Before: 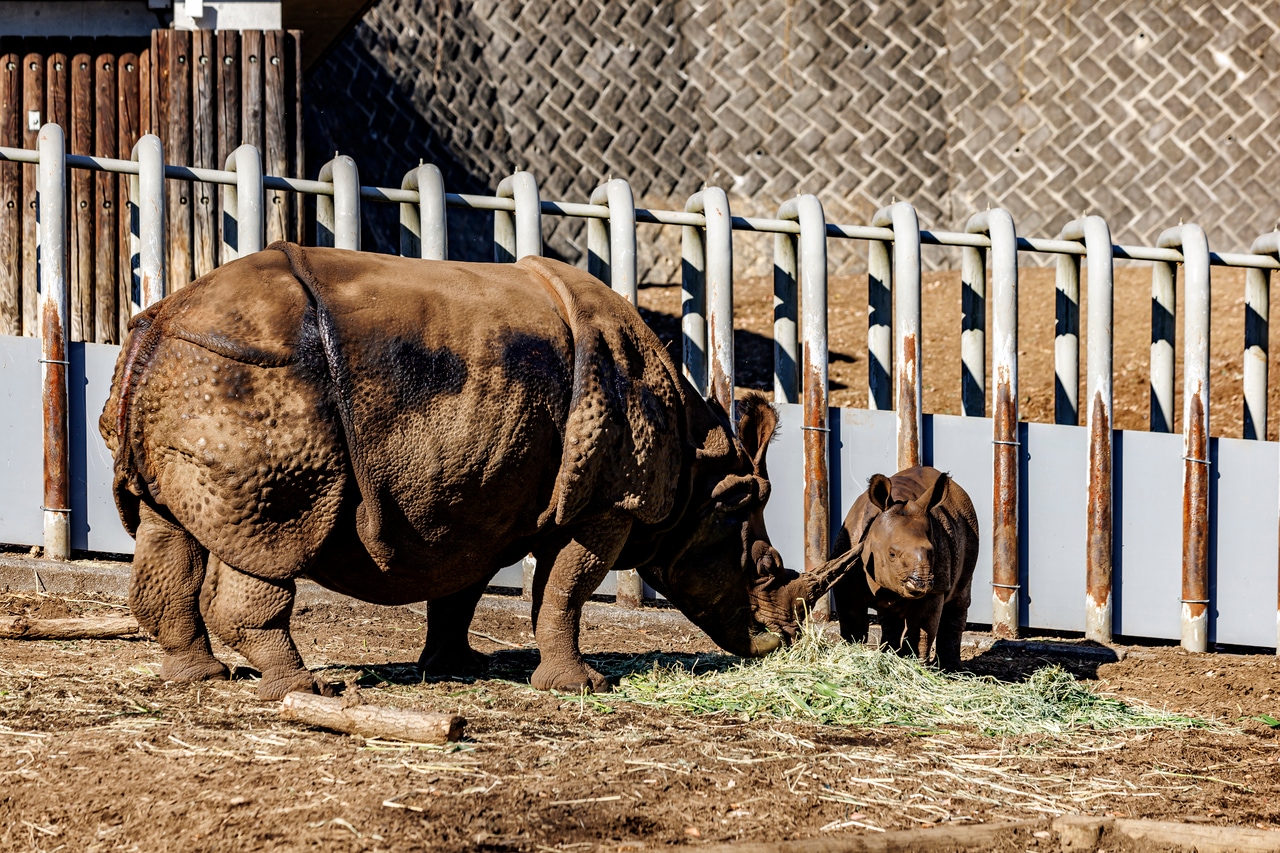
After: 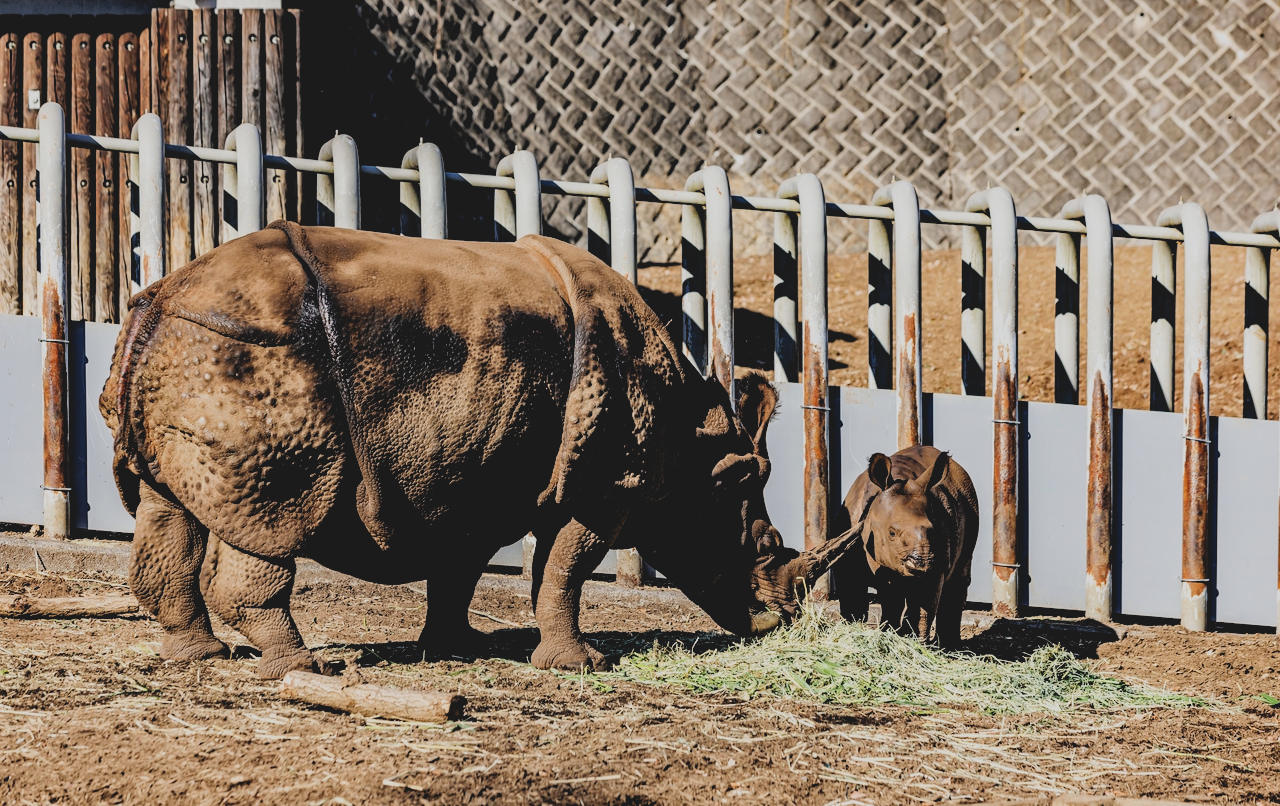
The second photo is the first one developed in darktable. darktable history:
crop and rotate: top 2.479%, bottom 3.018%
contrast brightness saturation: contrast -0.15, brightness 0.05, saturation -0.12
filmic rgb: black relative exposure -5 EV, hardness 2.88, contrast 1.3
haze removal: compatibility mode true, adaptive false
